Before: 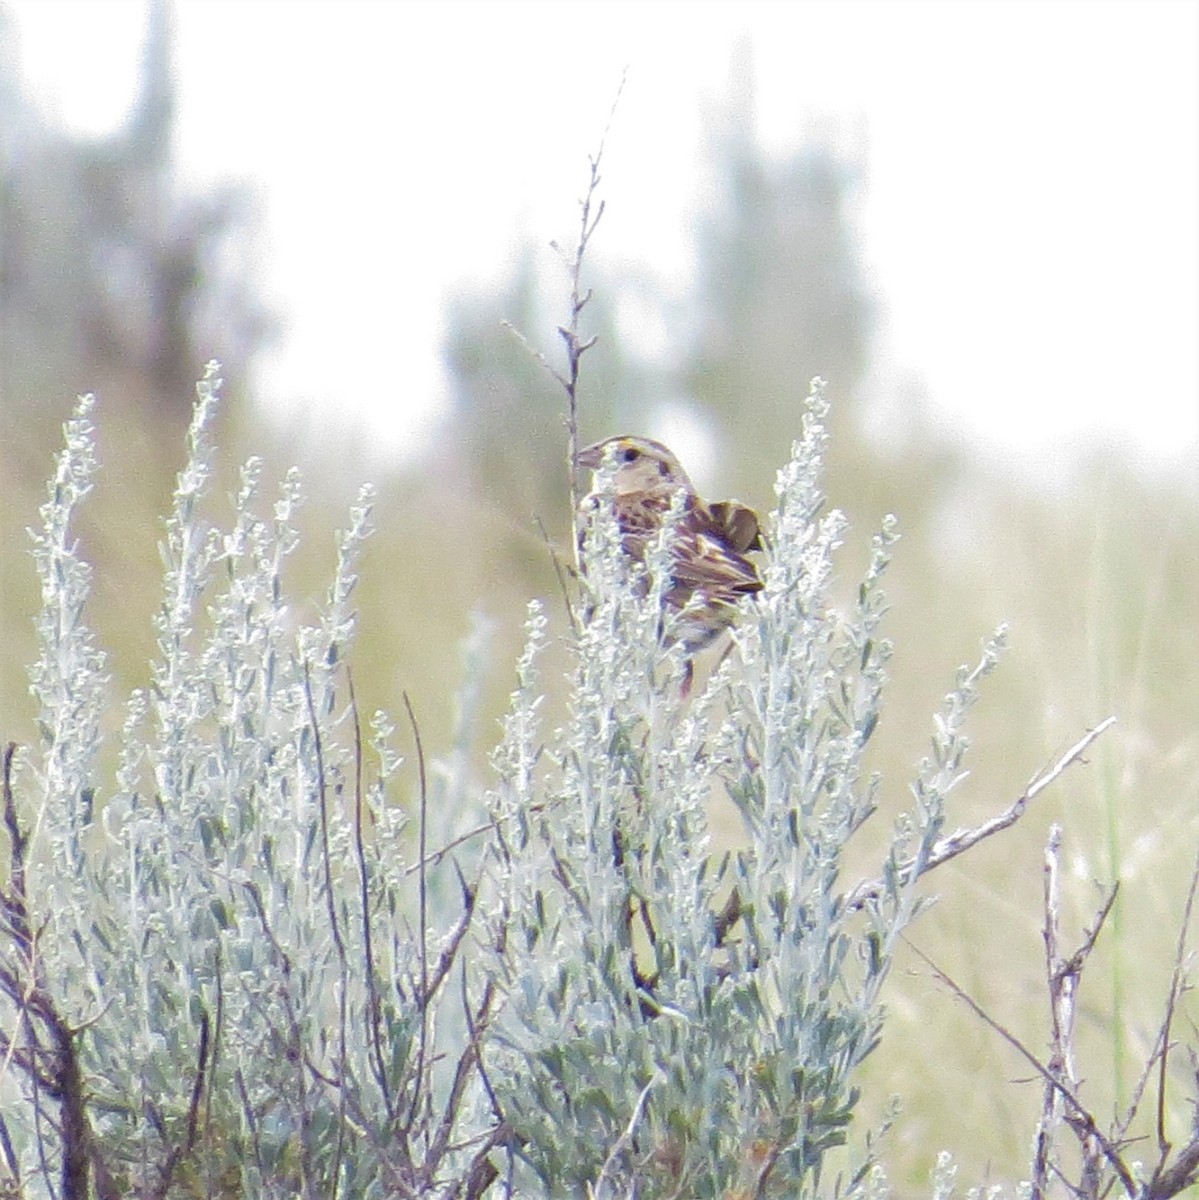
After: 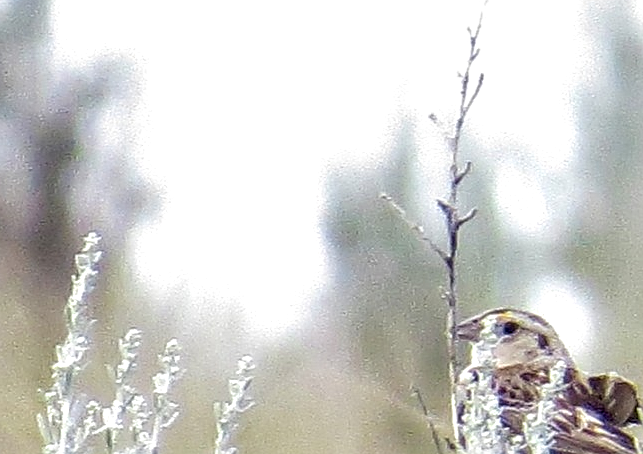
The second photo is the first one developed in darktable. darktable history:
sharpen: on, module defaults
local contrast: highlights 60%, shadows 60%, detail 160%
crop: left 10.121%, top 10.631%, right 36.218%, bottom 51.526%
